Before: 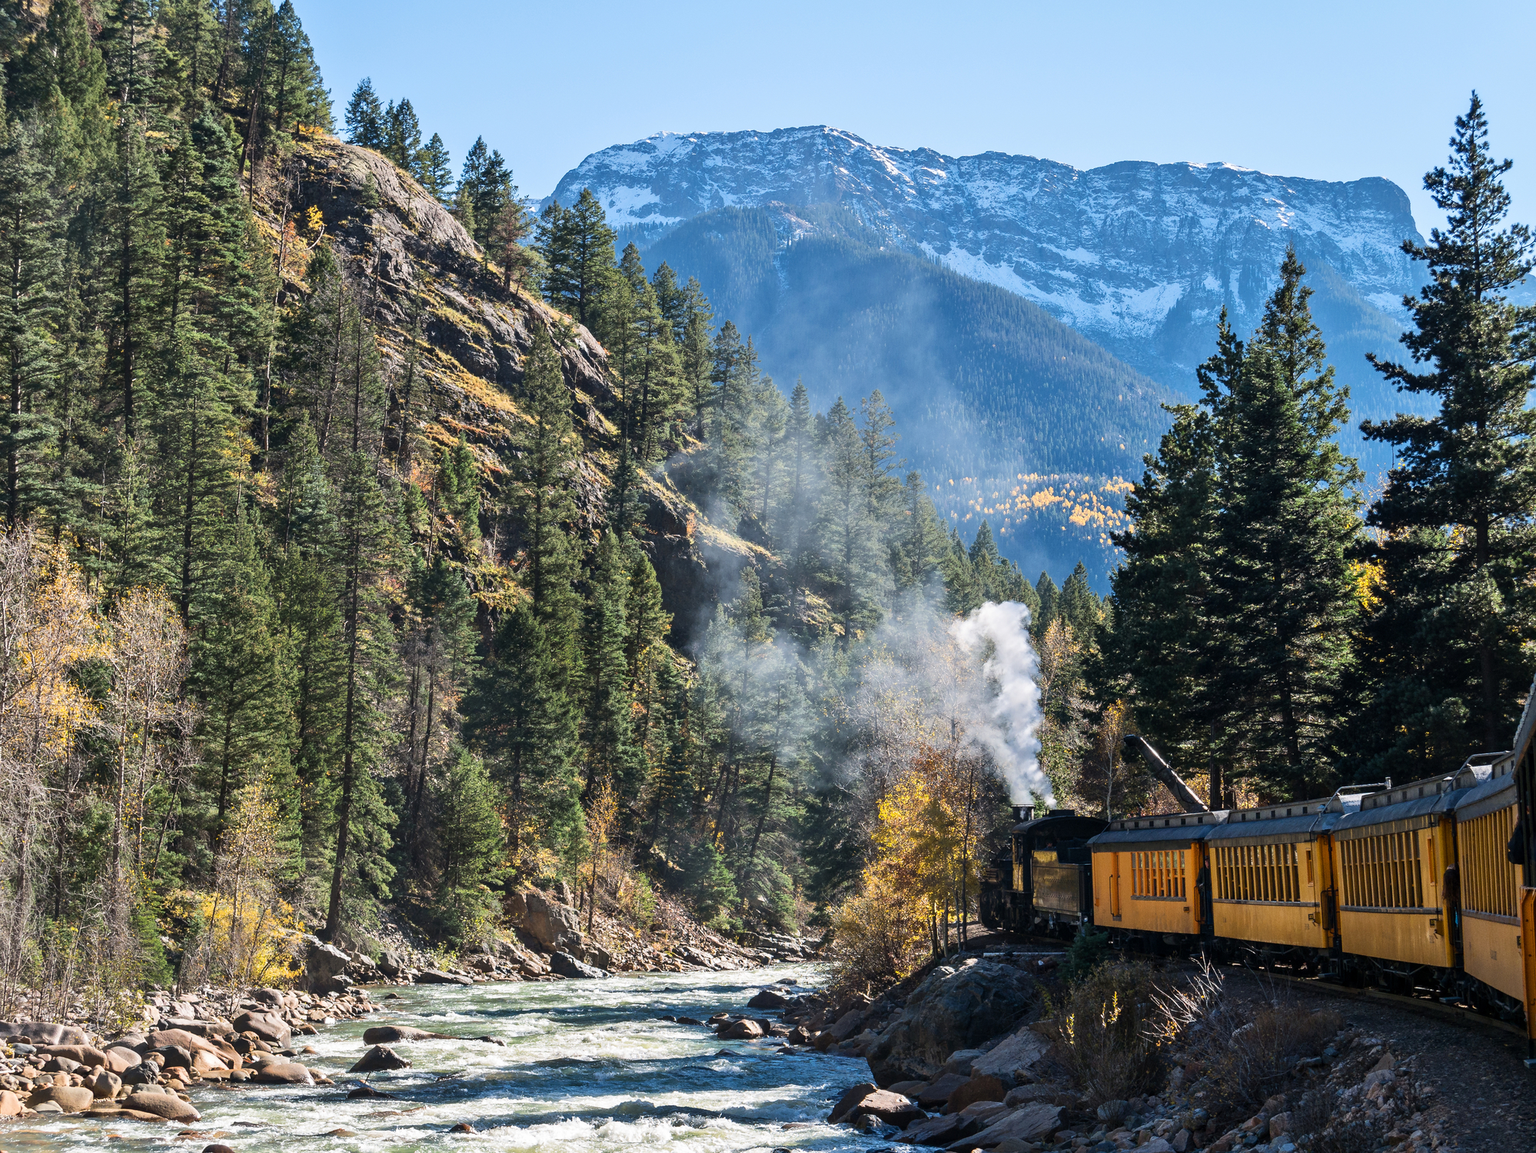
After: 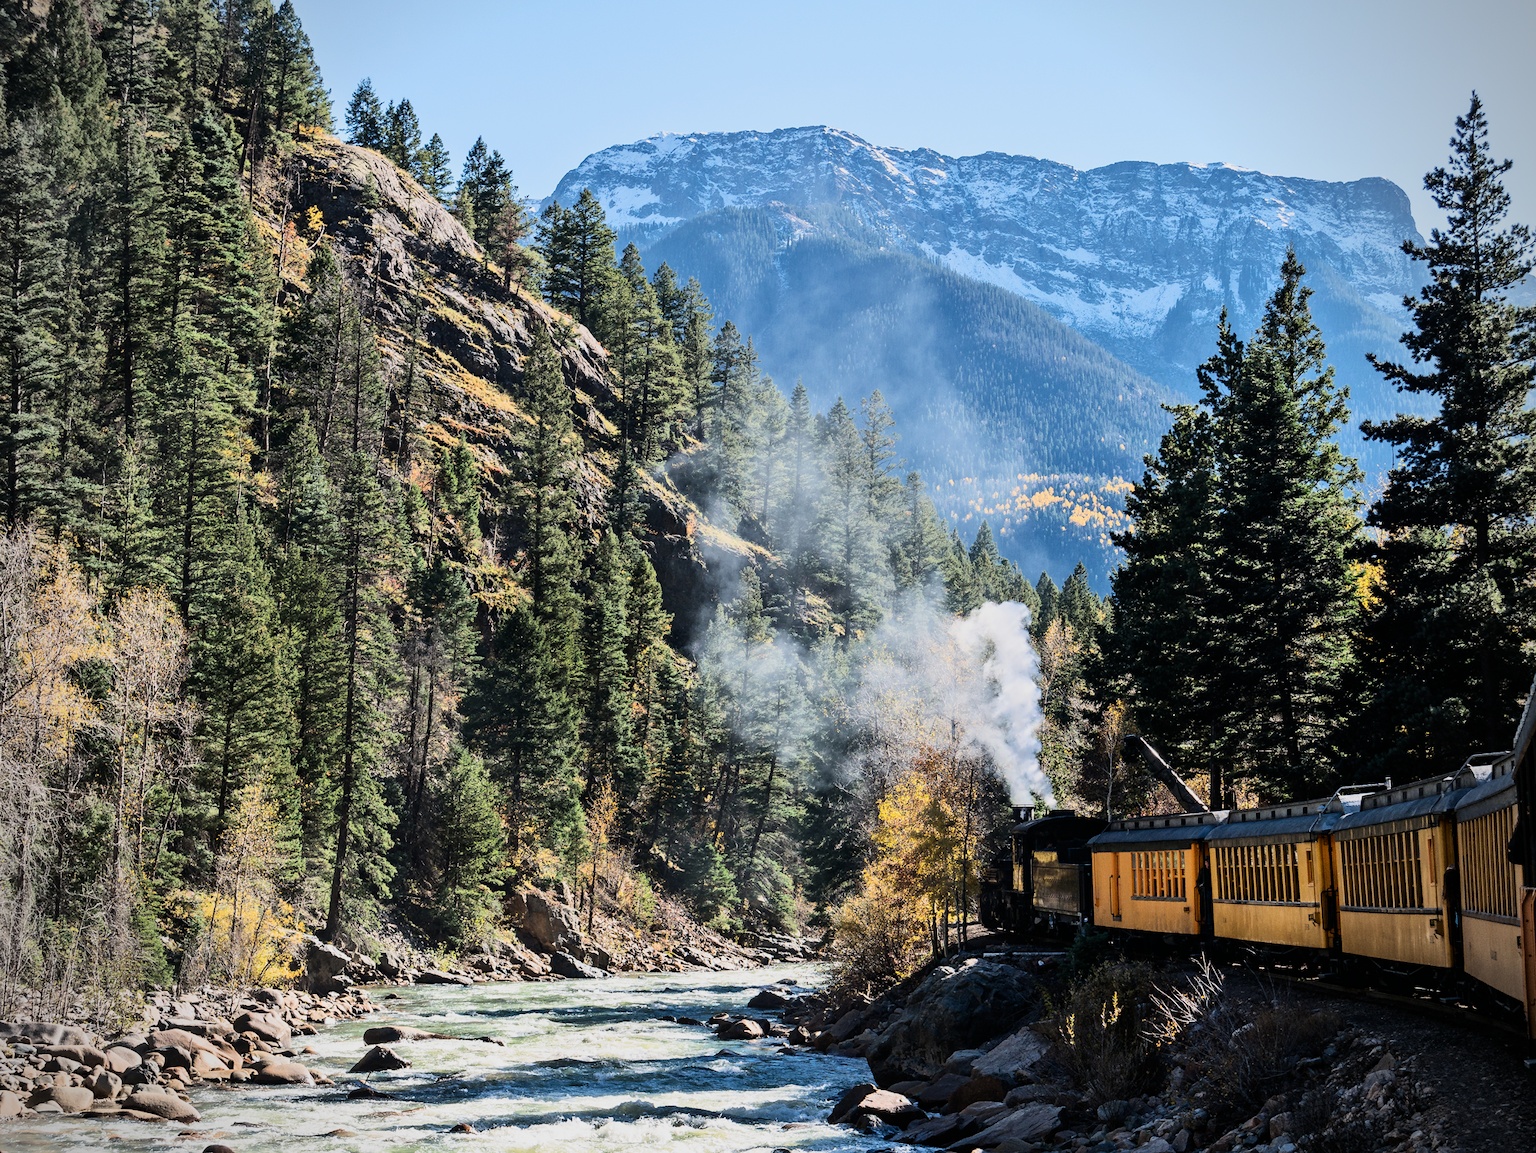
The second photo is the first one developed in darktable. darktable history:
vignetting: on, module defaults
filmic rgb: black relative exposure -7.65 EV, white relative exposure 4.56 EV, hardness 3.61, color science v6 (2022)
contrast brightness saturation: contrast 0.24, brightness 0.09
